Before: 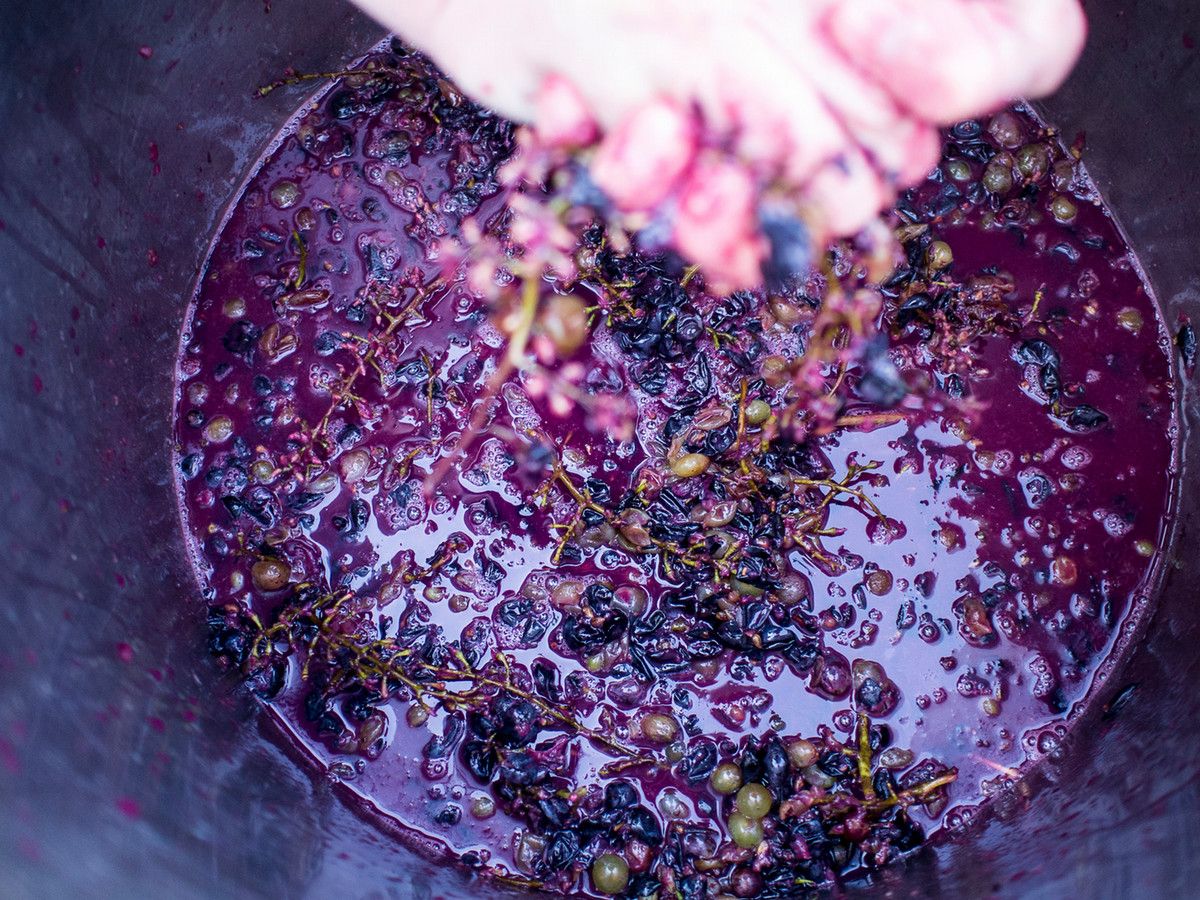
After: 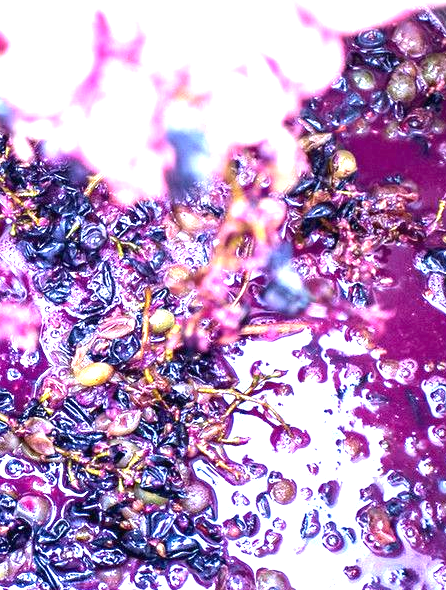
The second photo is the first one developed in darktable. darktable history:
crop and rotate: left 49.736%, top 10.117%, right 13.063%, bottom 24.324%
exposure: black level correction 0, exposure 1.872 EV, compensate highlight preservation false
